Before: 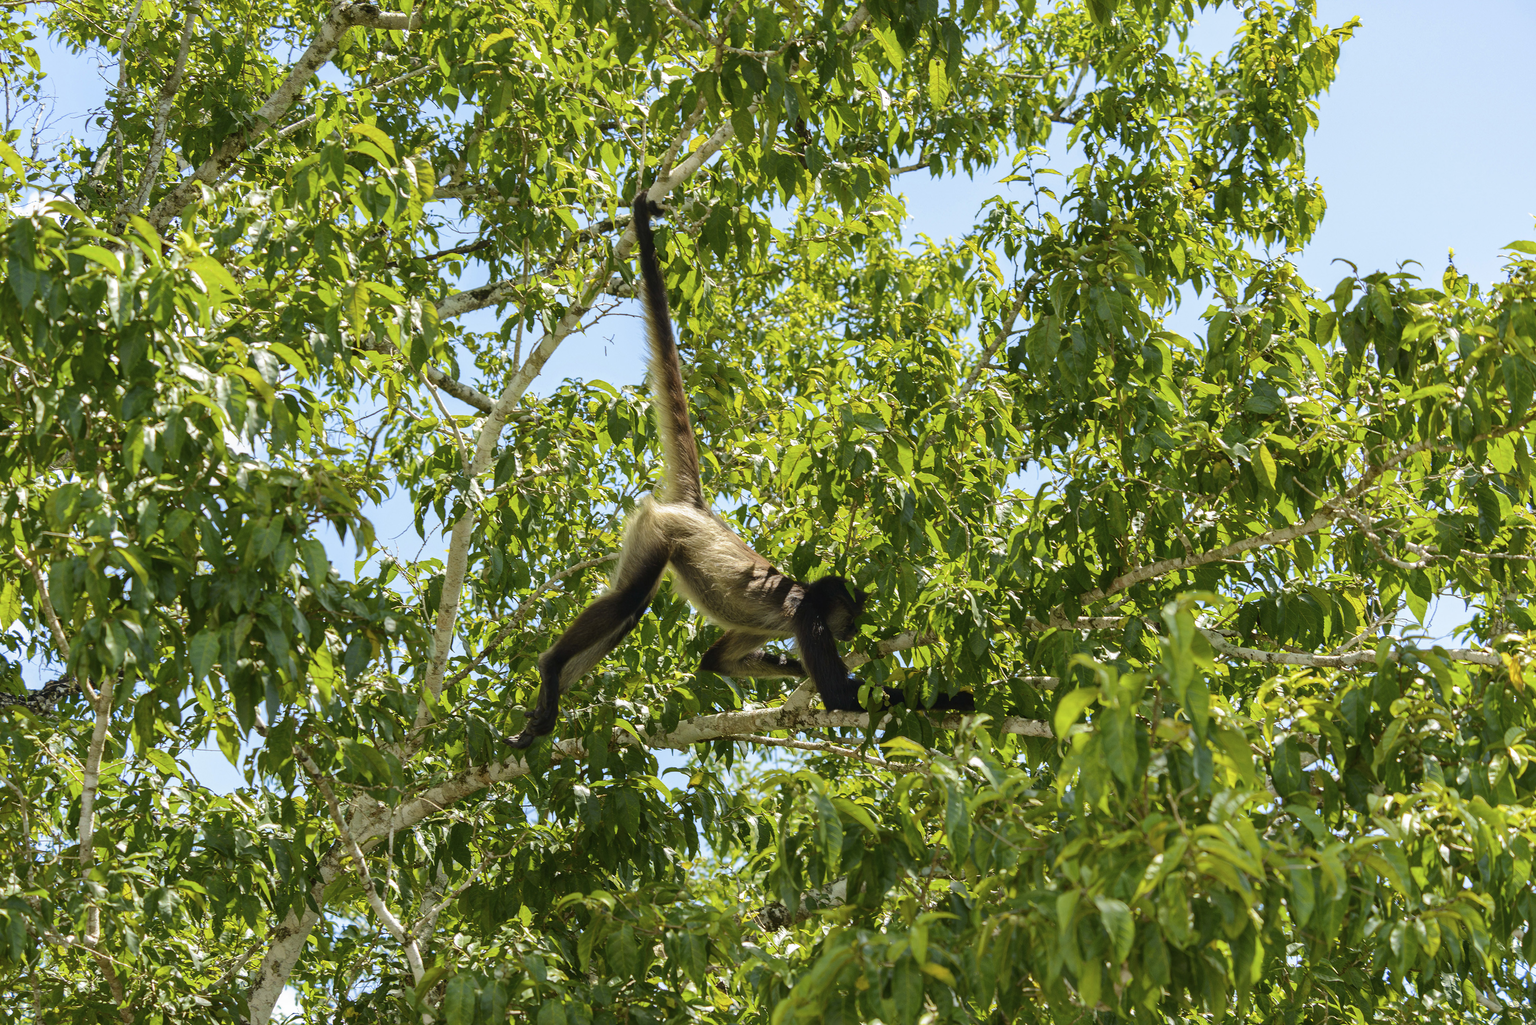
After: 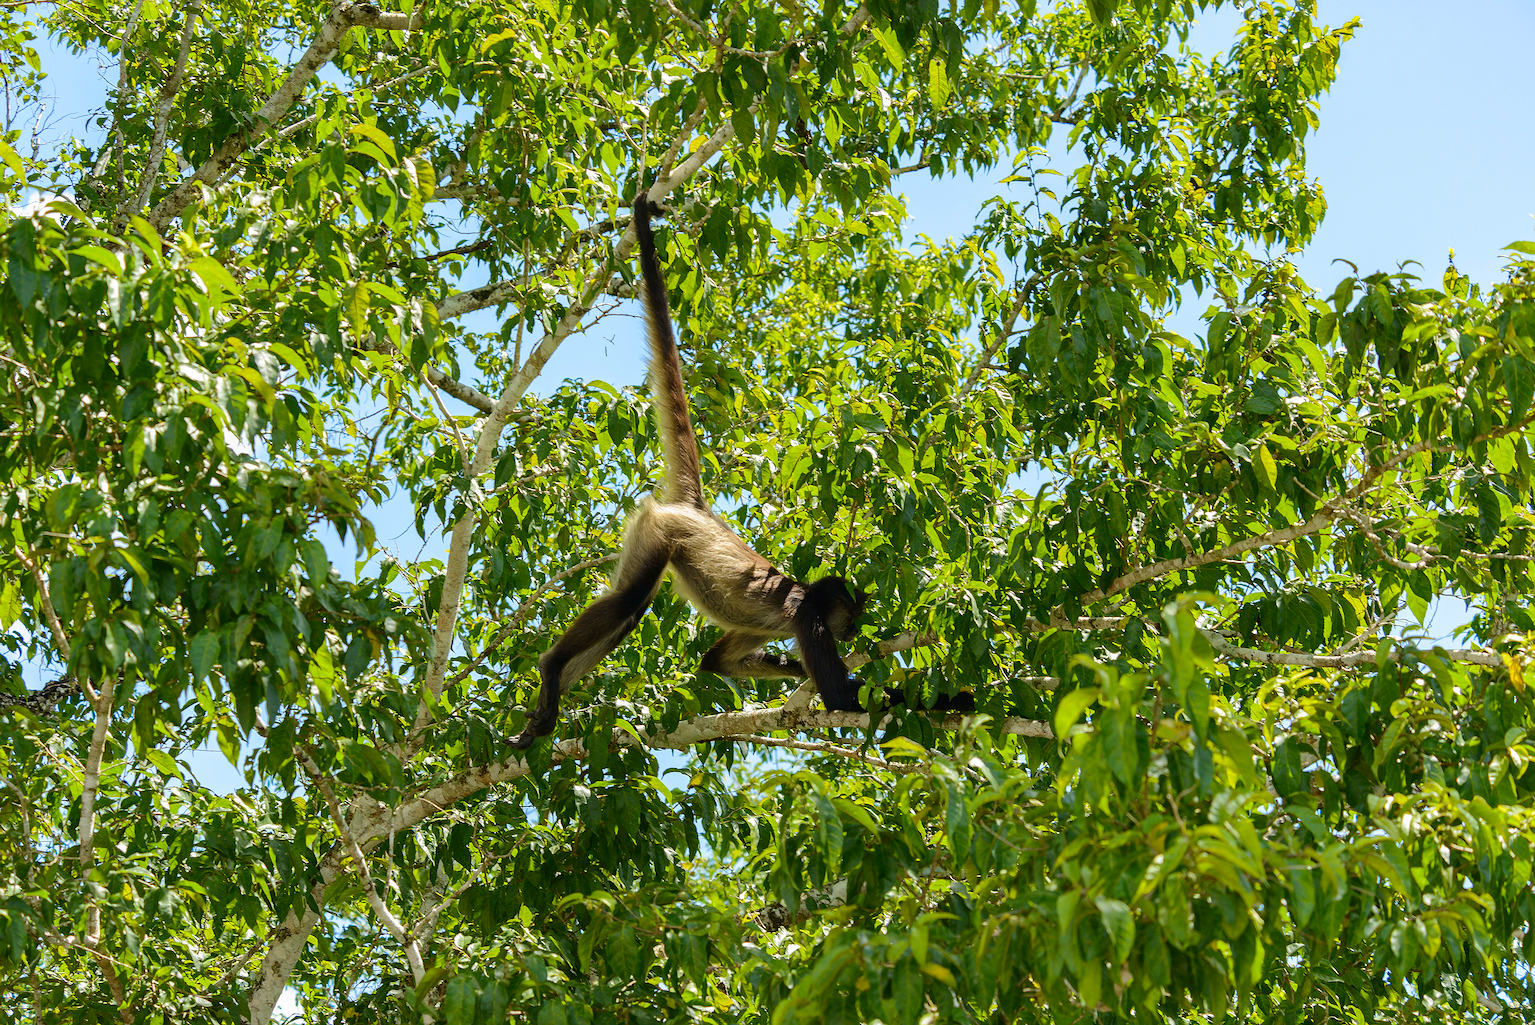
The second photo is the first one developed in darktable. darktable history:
sharpen: on, module defaults
contrast brightness saturation: saturation 0.1
